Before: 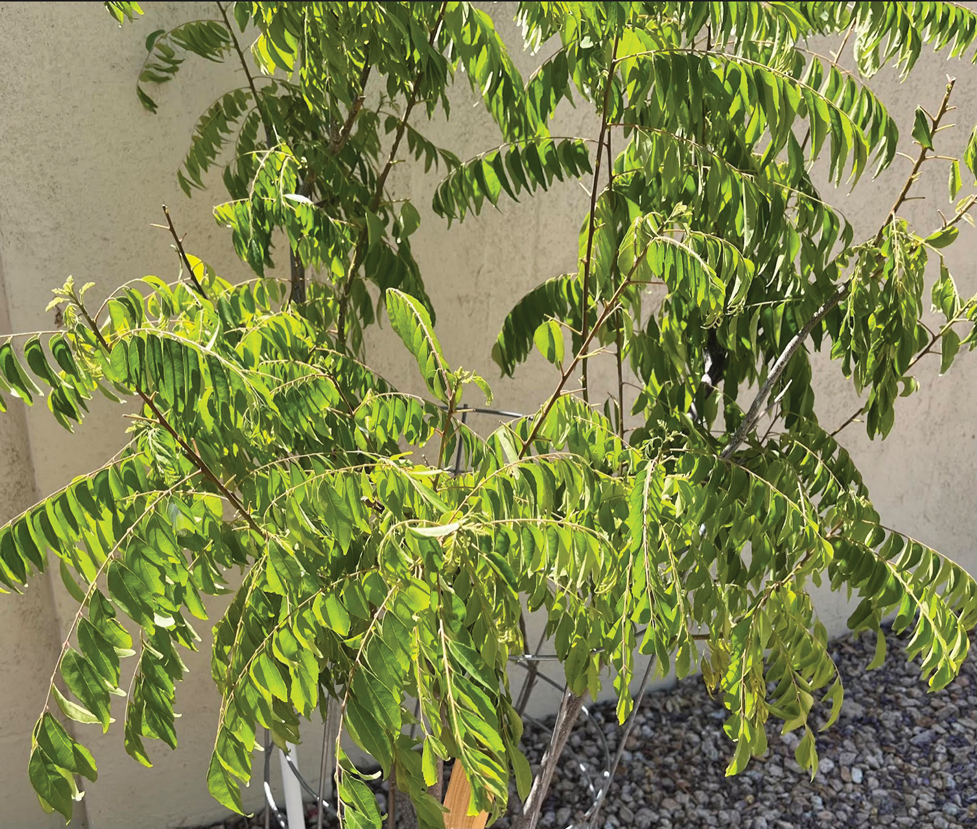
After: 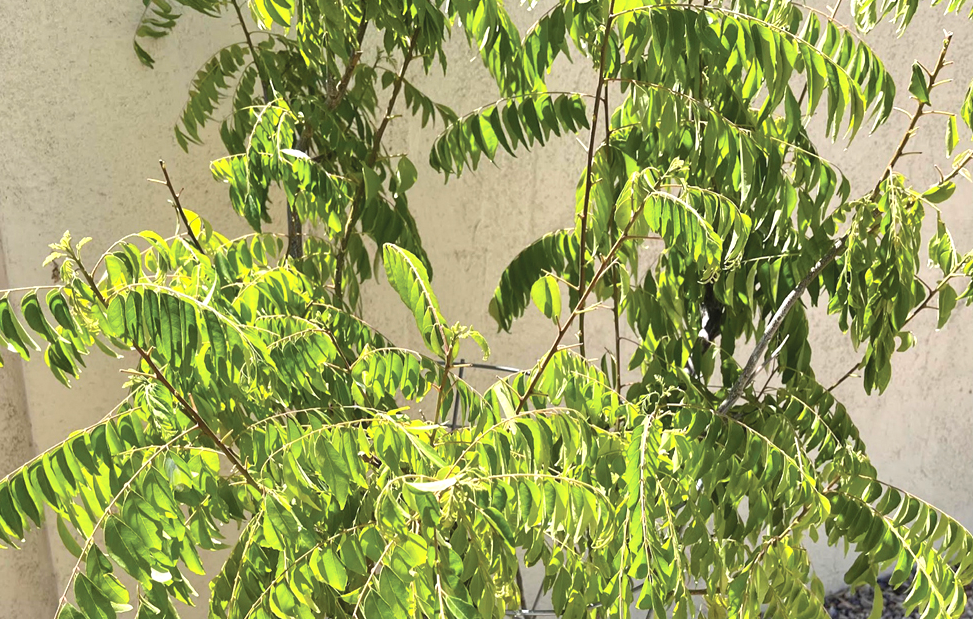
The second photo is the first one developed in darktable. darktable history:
exposure: black level correction 0.001, exposure 0.5 EV, compensate exposure bias true, compensate highlight preservation false
crop: left 0.387%, top 5.469%, bottom 19.809%
